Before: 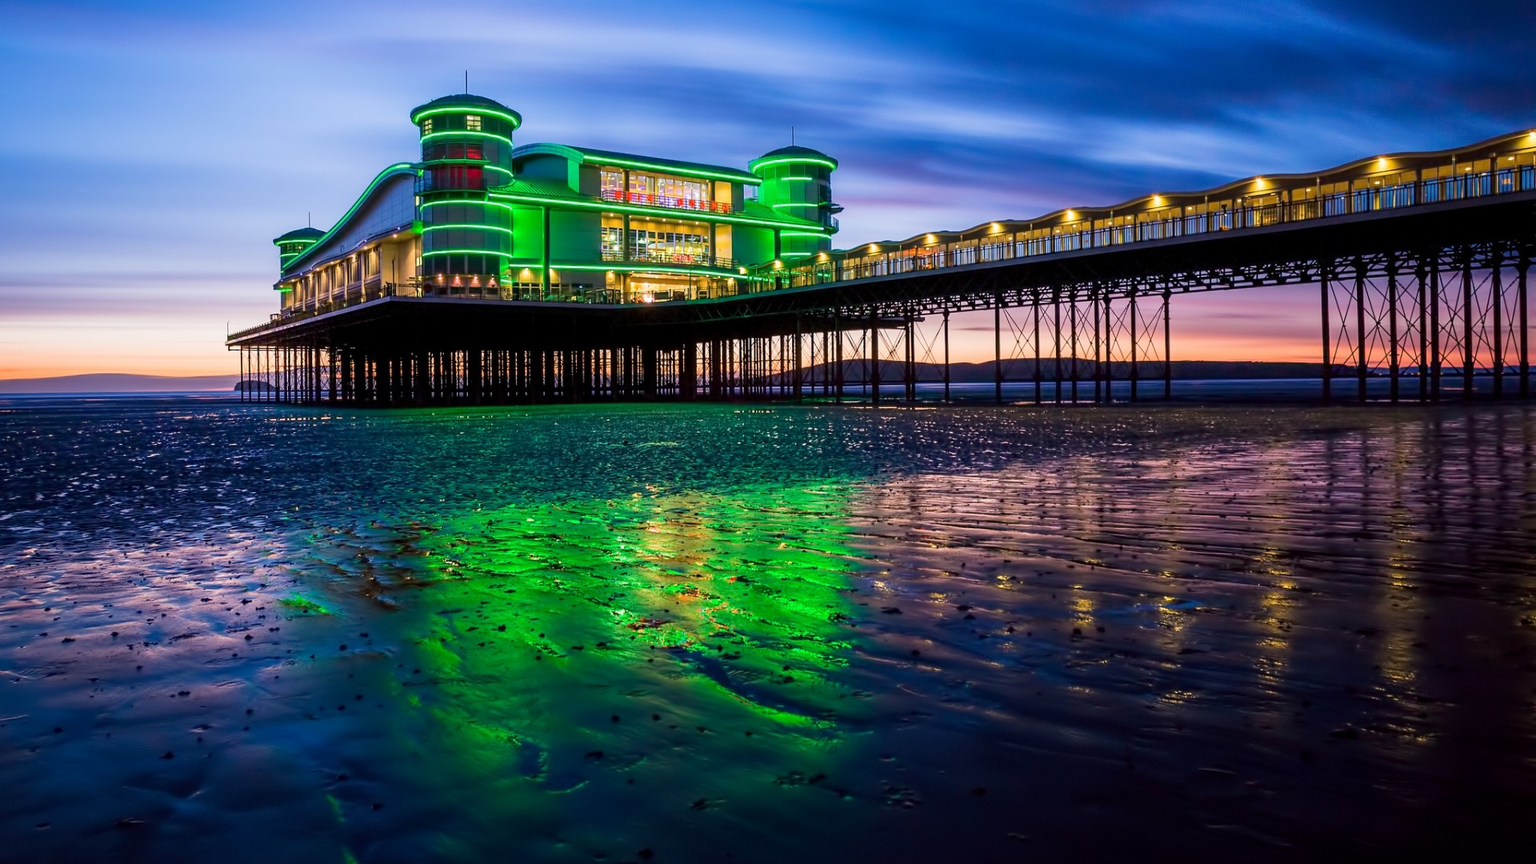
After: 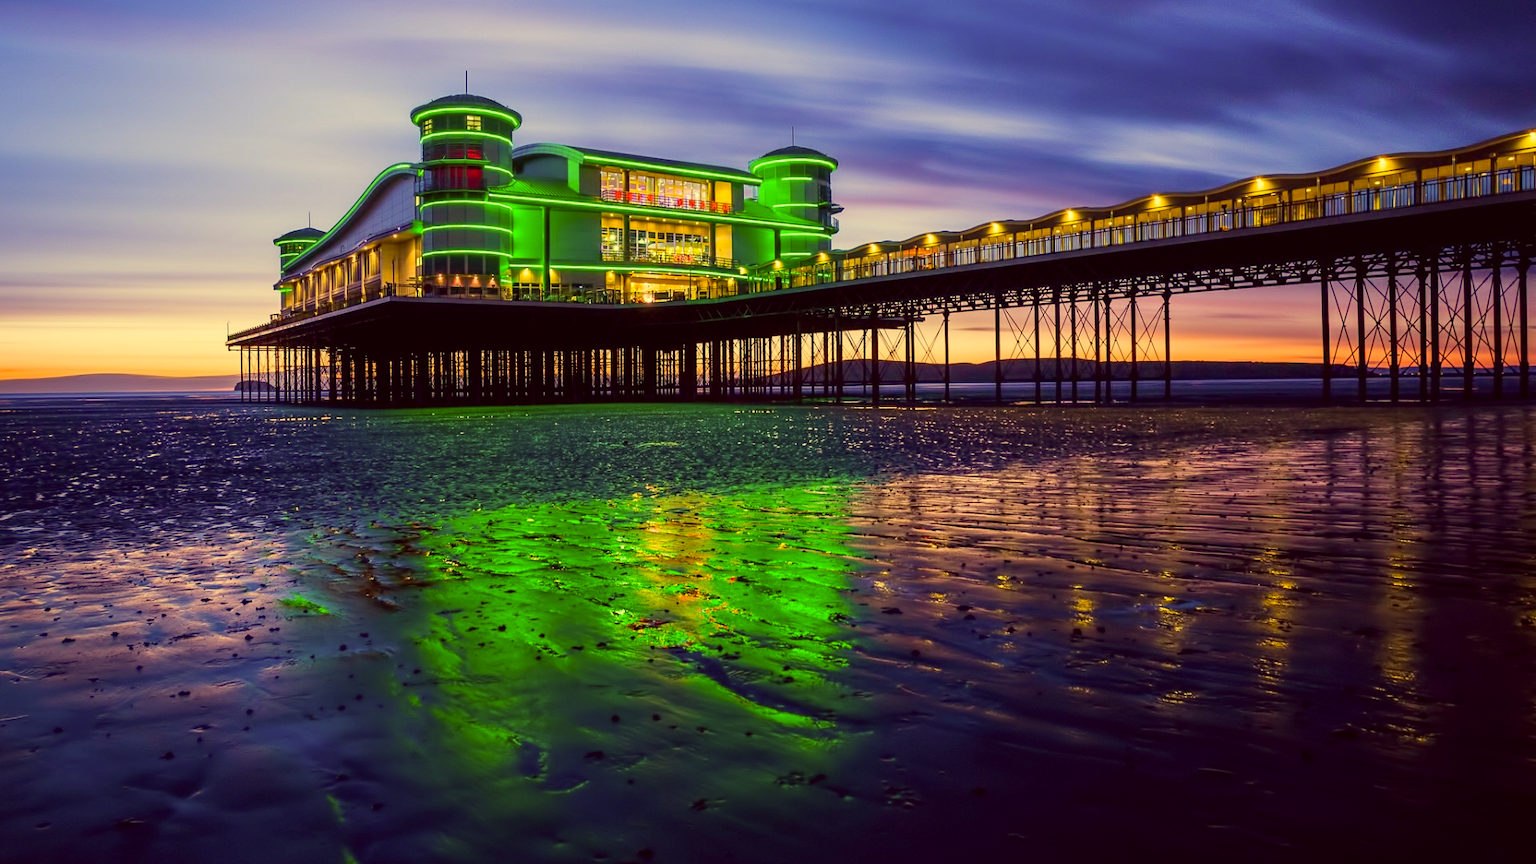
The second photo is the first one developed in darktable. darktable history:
color correction: highlights a* -0.501, highlights b* 39.89, shadows a* 9.48, shadows b* -0.864
